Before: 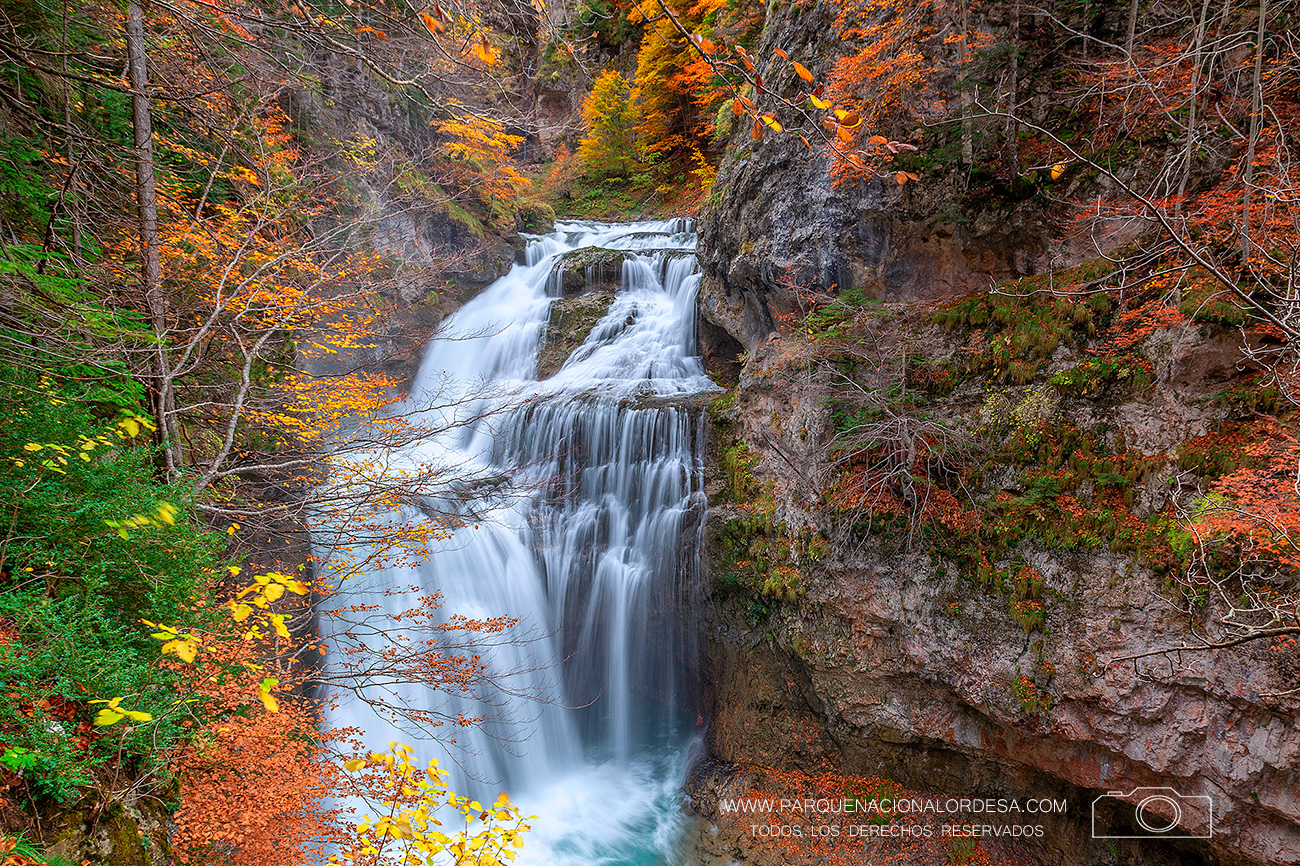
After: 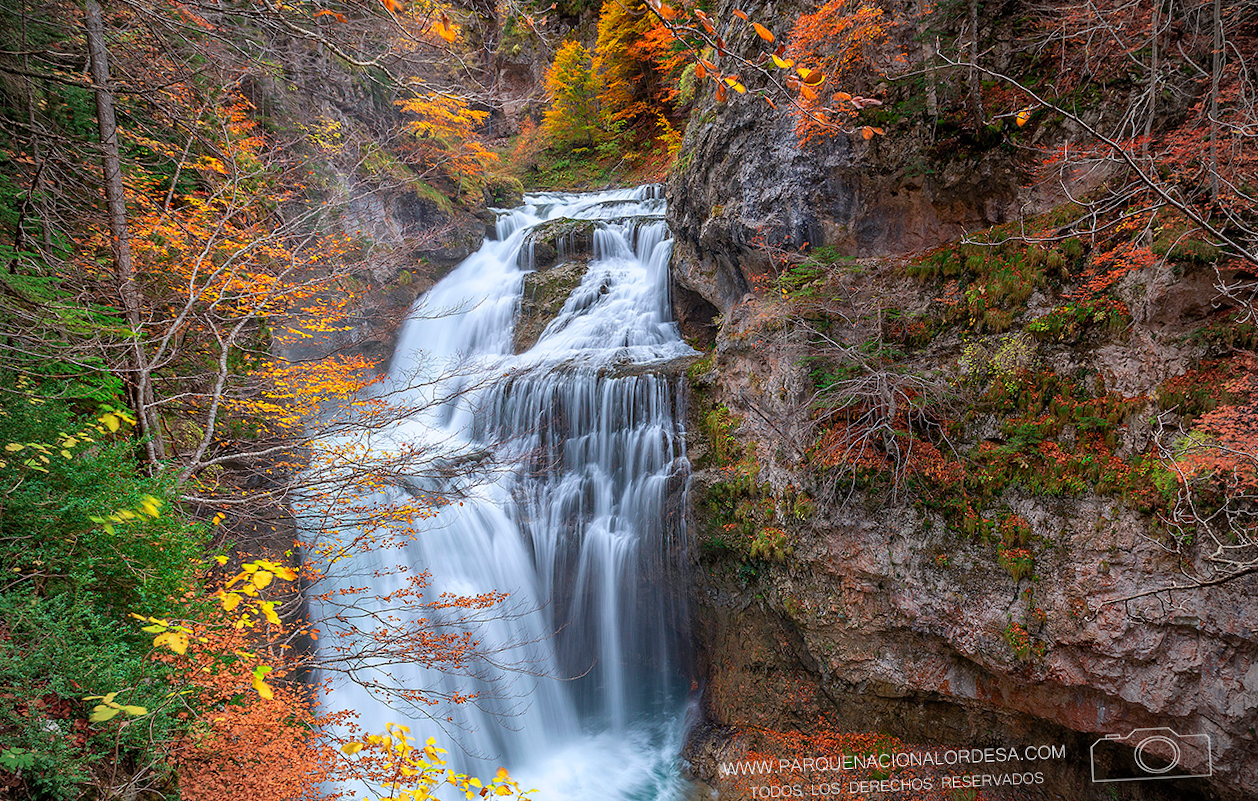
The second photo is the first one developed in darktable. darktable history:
vignetting: width/height ratio 1.094
rotate and perspective: rotation -3°, crop left 0.031, crop right 0.968, crop top 0.07, crop bottom 0.93
